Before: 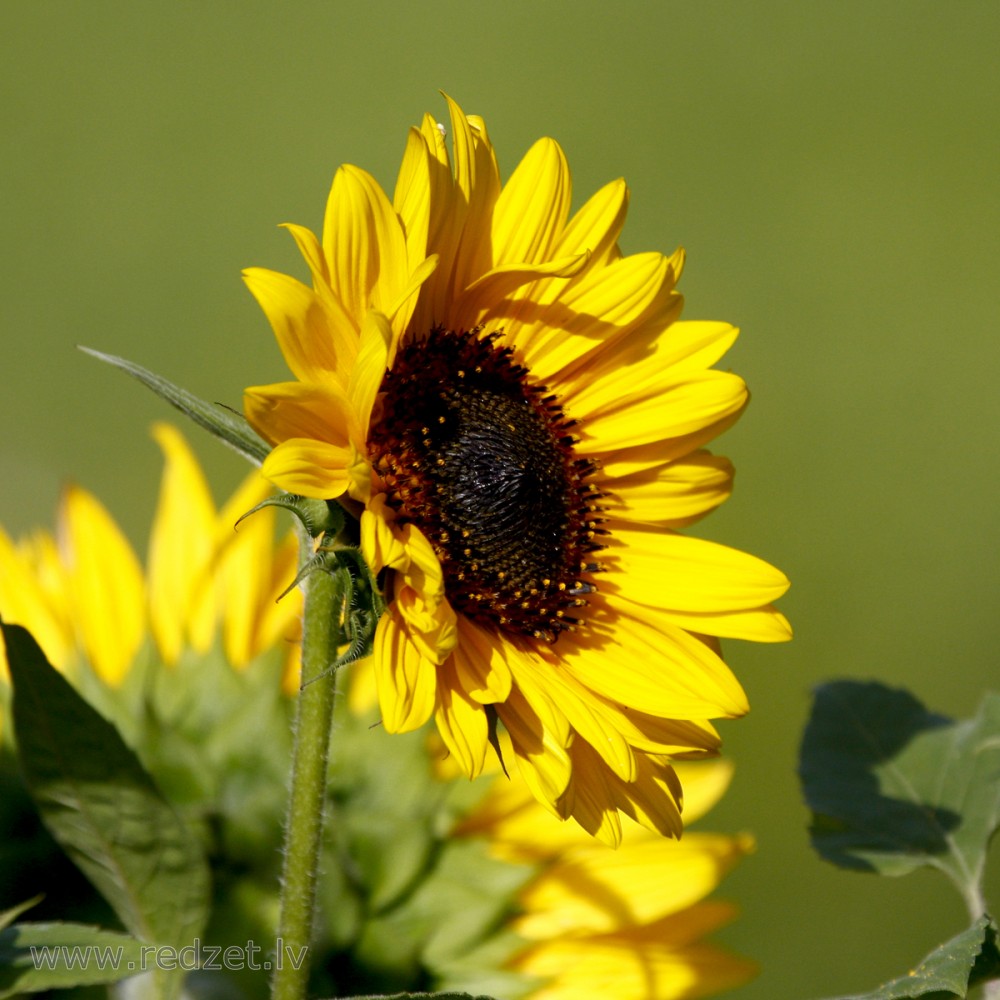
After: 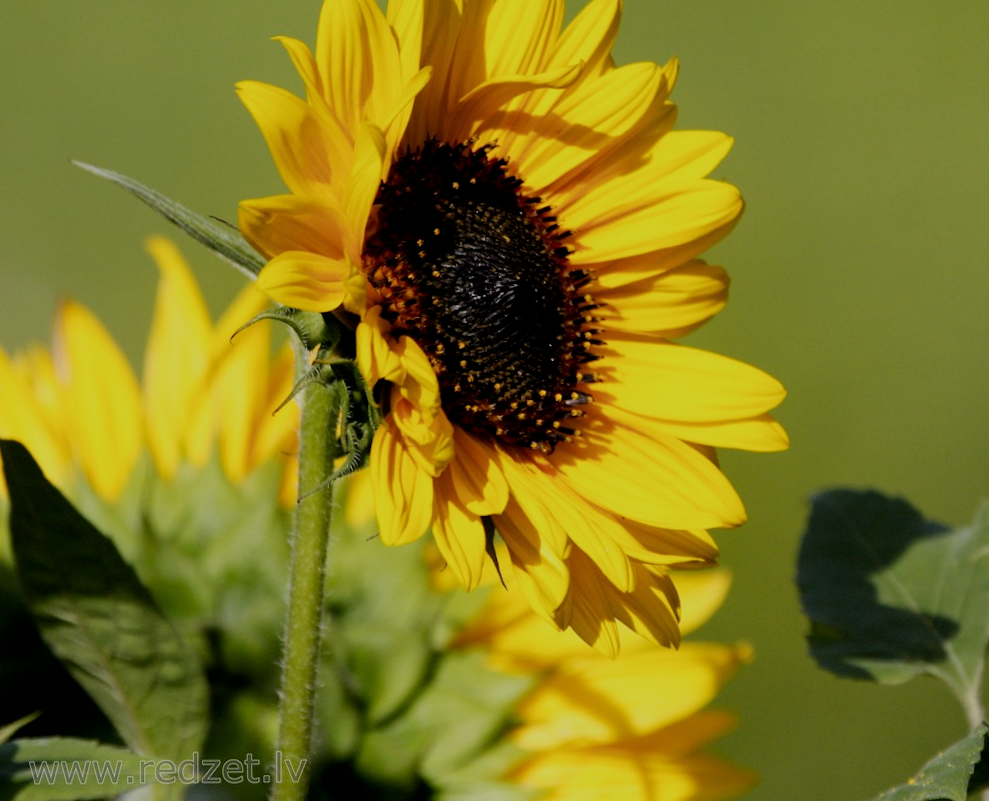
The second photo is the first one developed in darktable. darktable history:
crop and rotate: top 18.507%
filmic rgb: black relative exposure -7.32 EV, white relative exposure 5.09 EV, hardness 3.2
rotate and perspective: rotation -0.45°, automatic cropping original format, crop left 0.008, crop right 0.992, crop top 0.012, crop bottom 0.988
